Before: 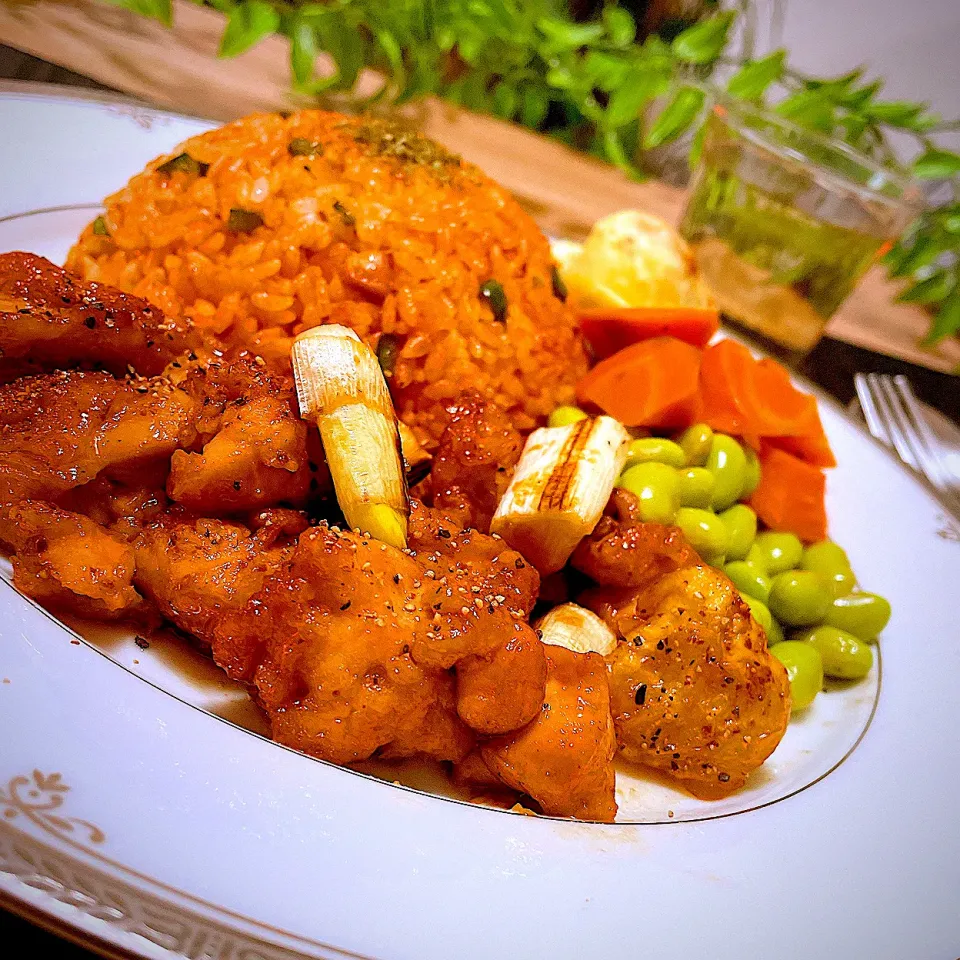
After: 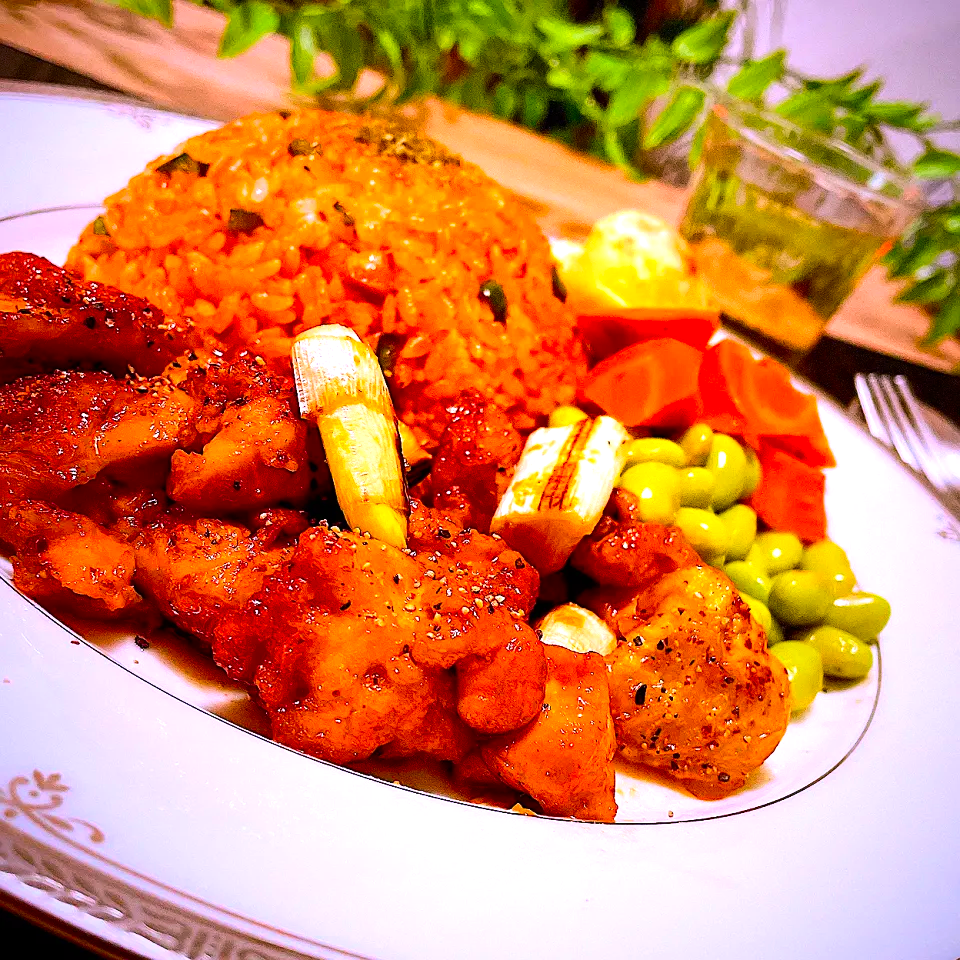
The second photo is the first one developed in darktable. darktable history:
contrast brightness saturation: contrast 0.16, saturation 0.32
white balance: red 1.066, blue 1.119
tone equalizer: -8 EV -0.417 EV, -7 EV -0.389 EV, -6 EV -0.333 EV, -5 EV -0.222 EV, -3 EV 0.222 EV, -2 EV 0.333 EV, -1 EV 0.389 EV, +0 EV 0.417 EV, edges refinement/feathering 500, mask exposure compensation -1.57 EV, preserve details no
